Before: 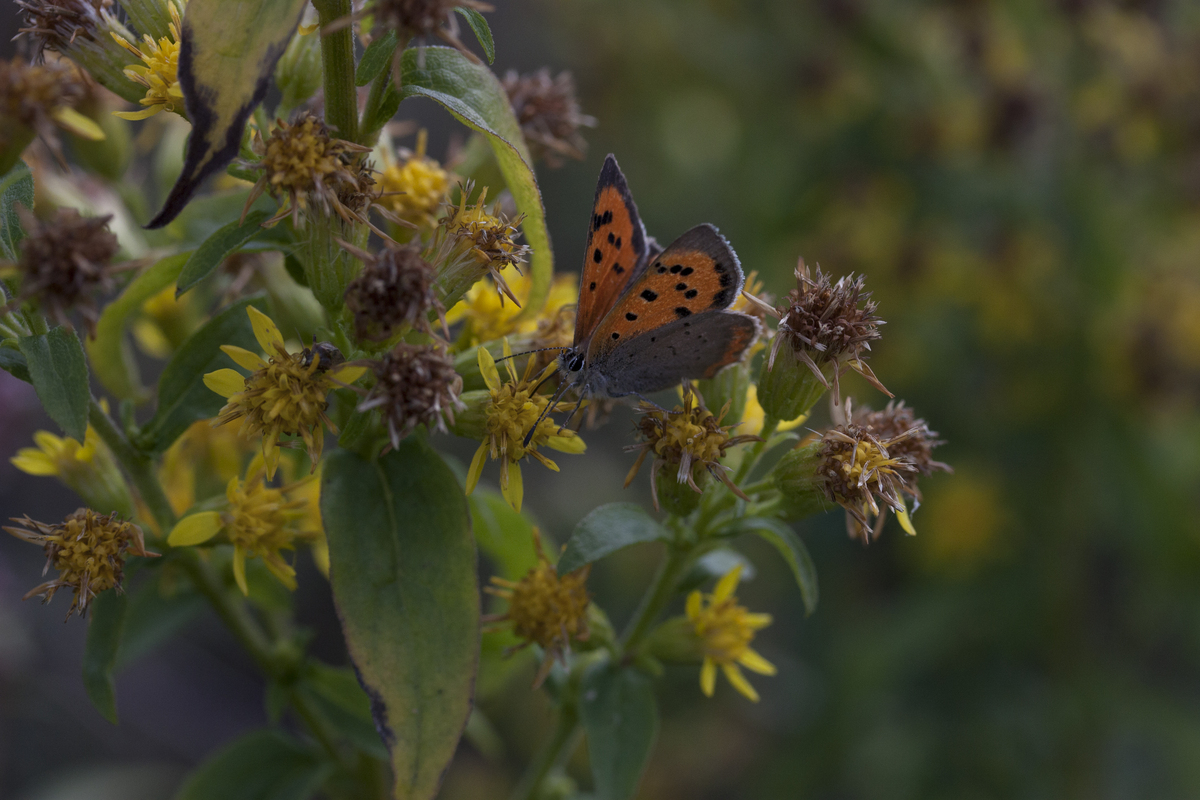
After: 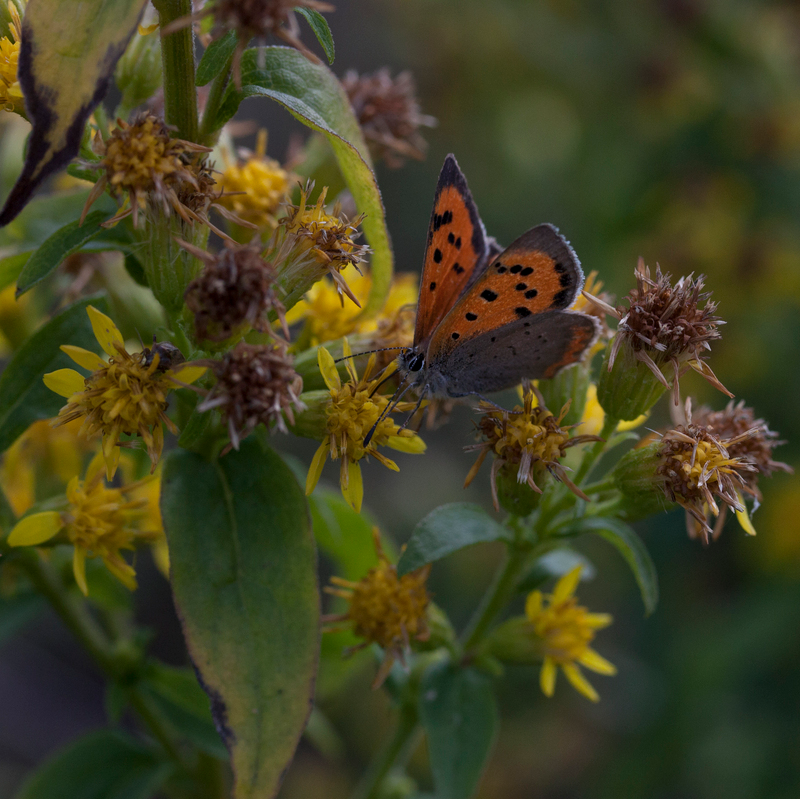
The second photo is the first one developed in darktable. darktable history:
crop and rotate: left 13.359%, right 19.967%
